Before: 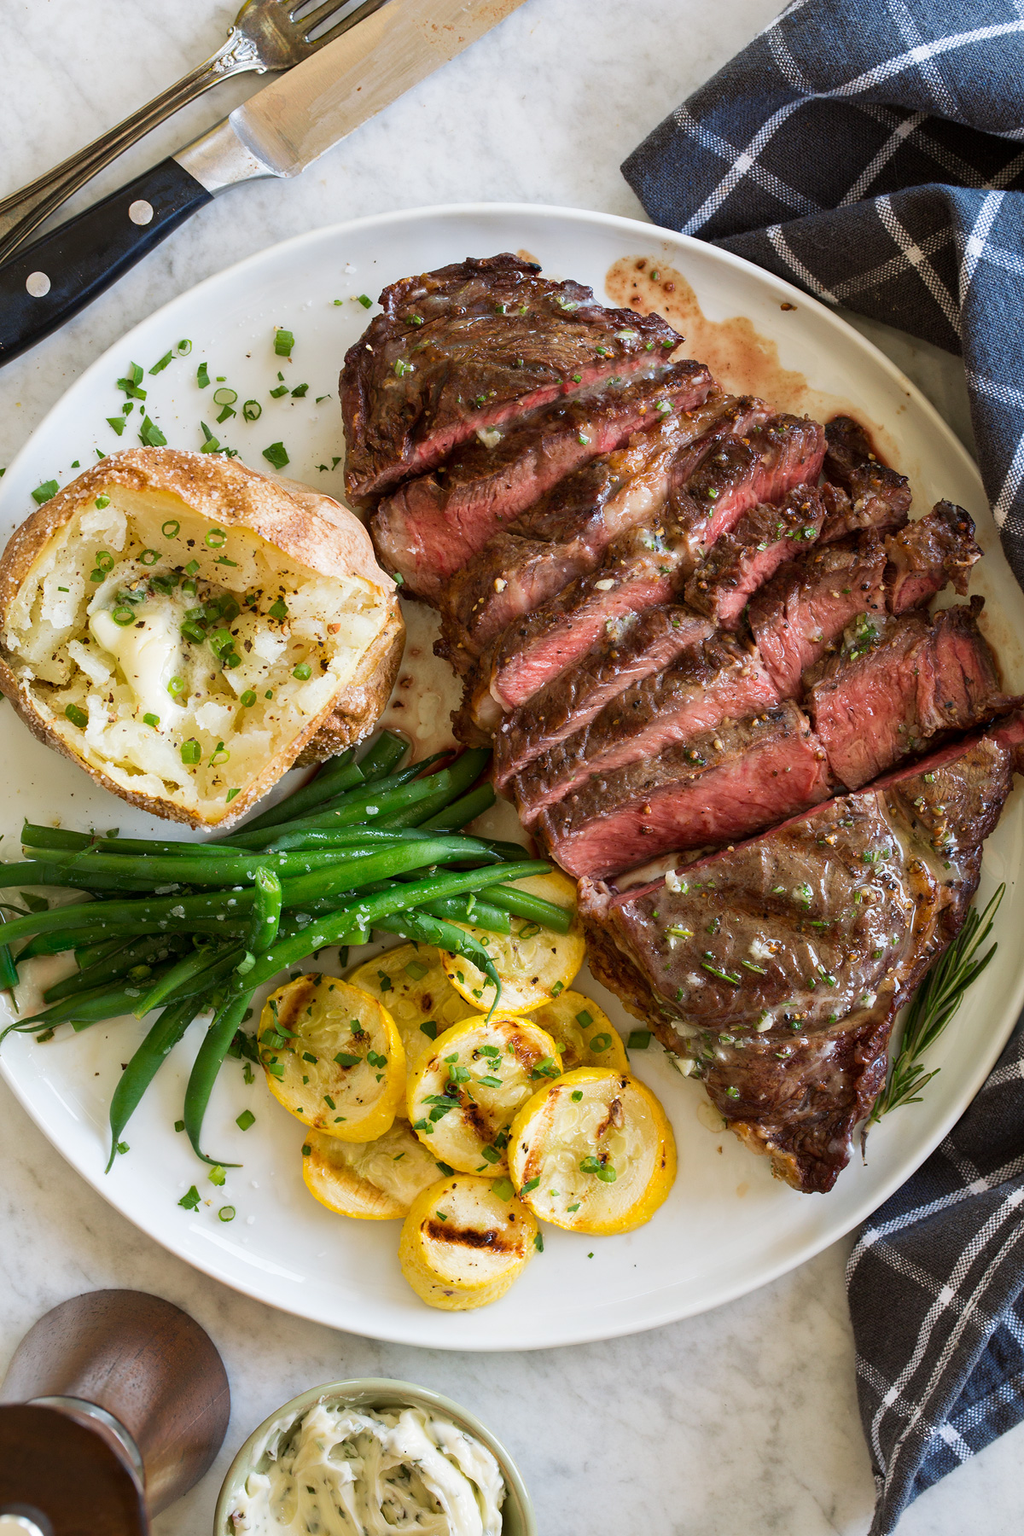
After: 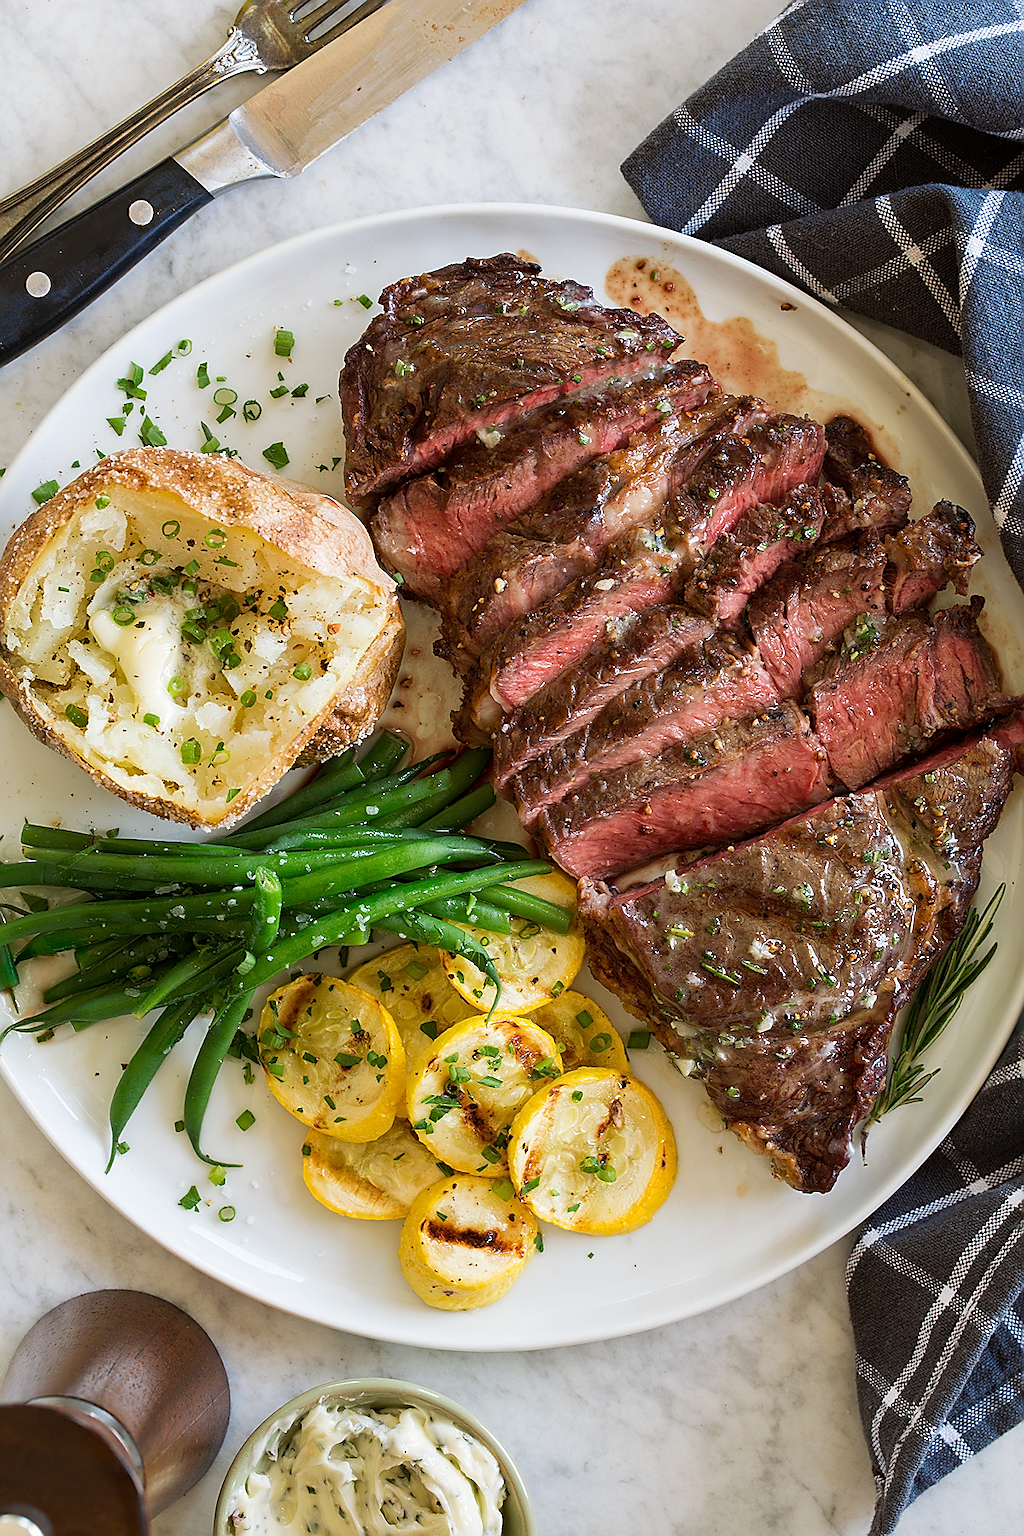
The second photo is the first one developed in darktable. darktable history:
sharpen: radius 1.367, amount 1.264, threshold 0.741
